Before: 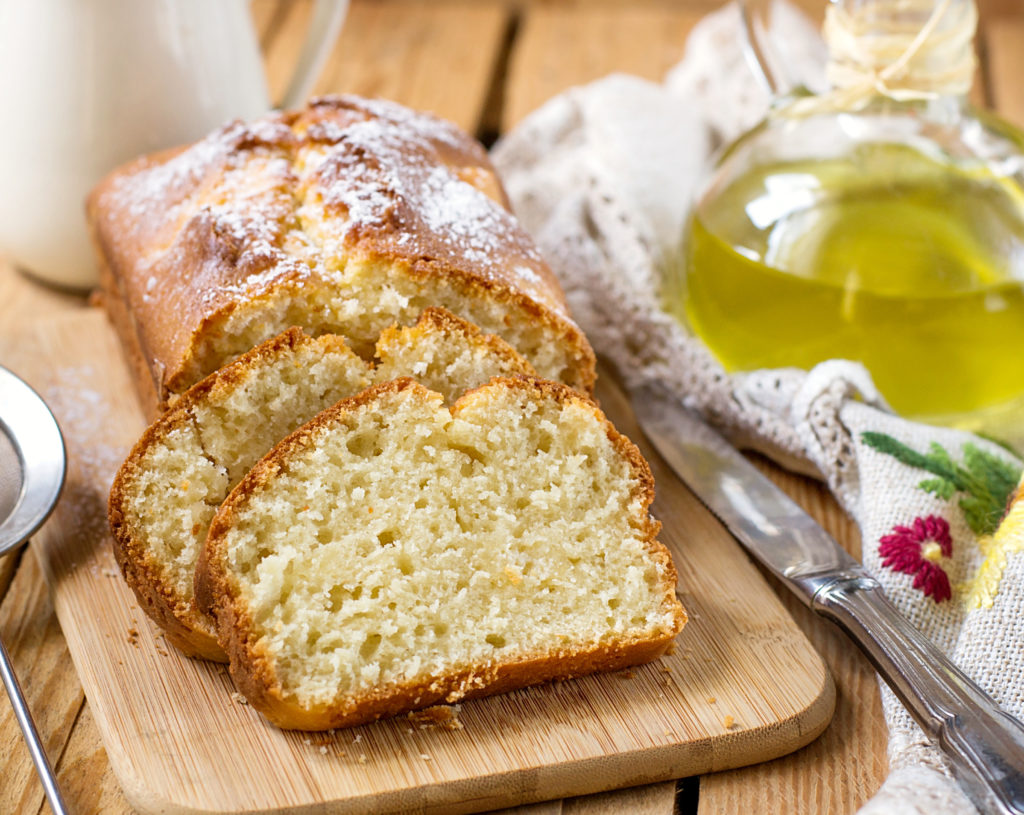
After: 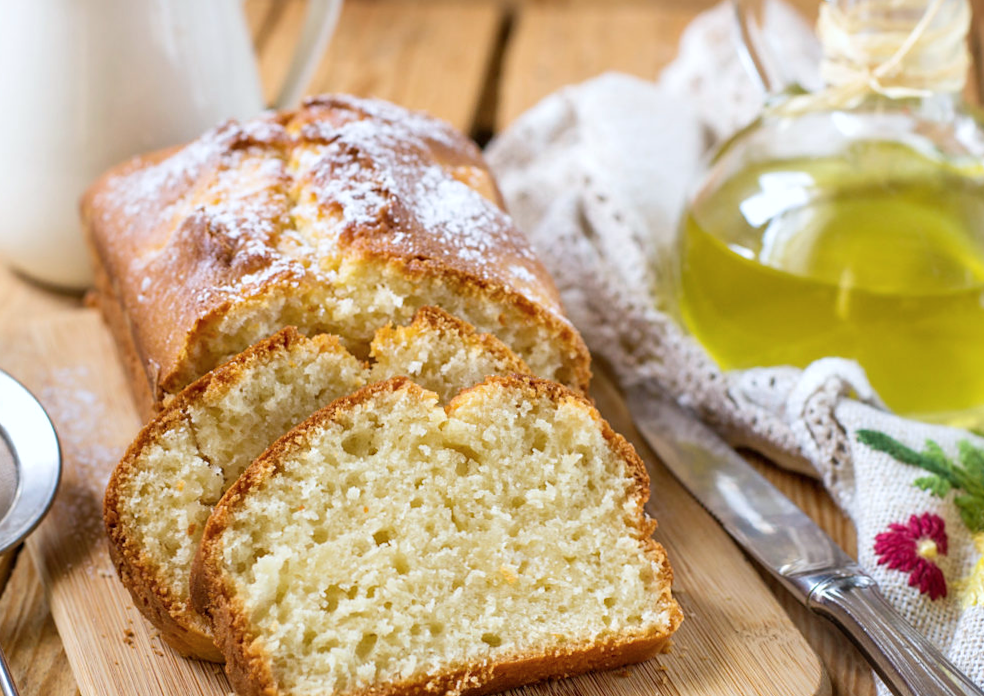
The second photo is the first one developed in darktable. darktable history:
tone equalizer: on, module defaults
crop and rotate: angle 0.2°, left 0.275%, right 3.127%, bottom 14.18%
color balance rgb: global vibrance 10%
color calibration: x 0.355, y 0.367, temperature 4700.38 K
